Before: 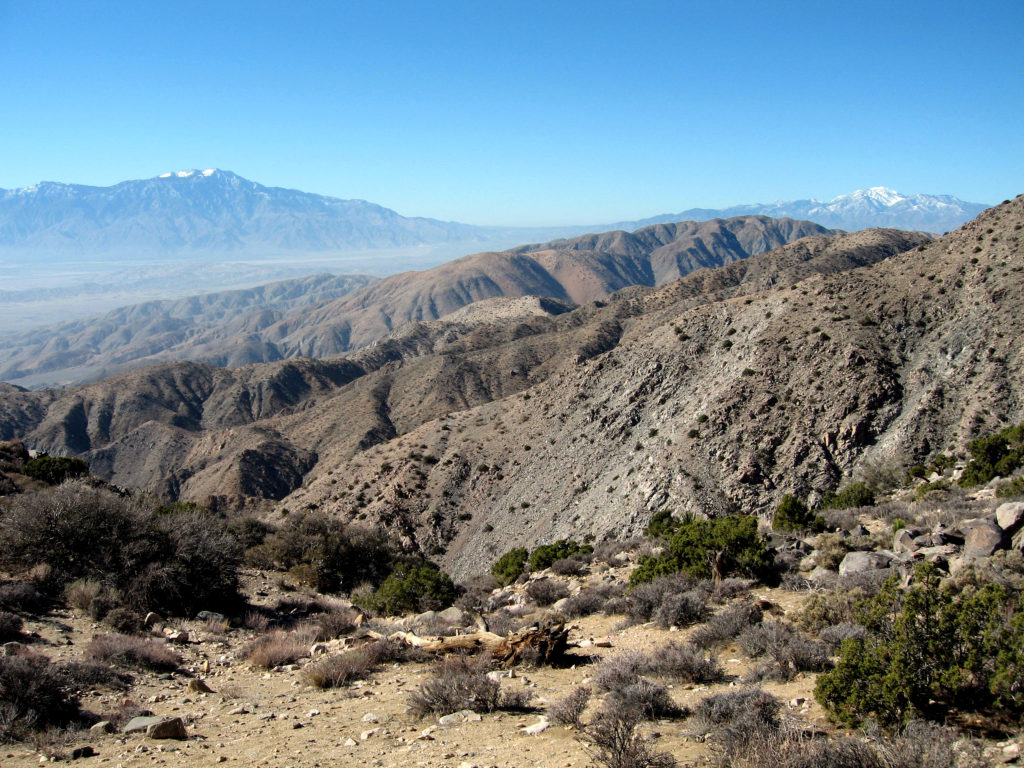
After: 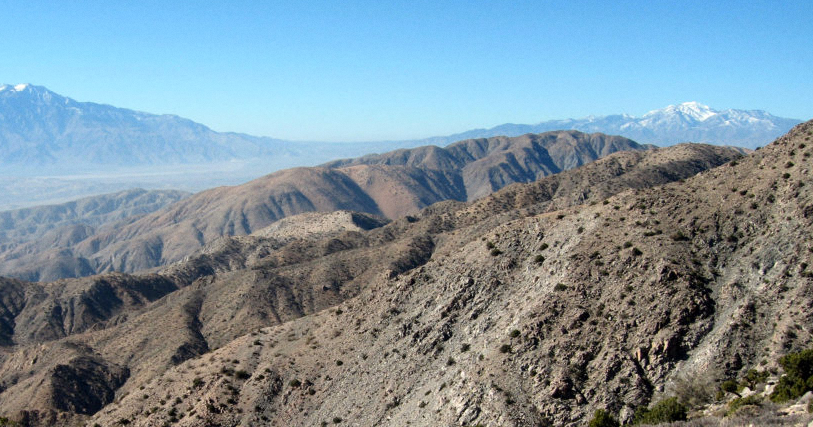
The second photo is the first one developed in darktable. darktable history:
grain: coarseness 0.09 ISO, strength 10%
crop: left 18.38%, top 11.092%, right 2.134%, bottom 33.217%
